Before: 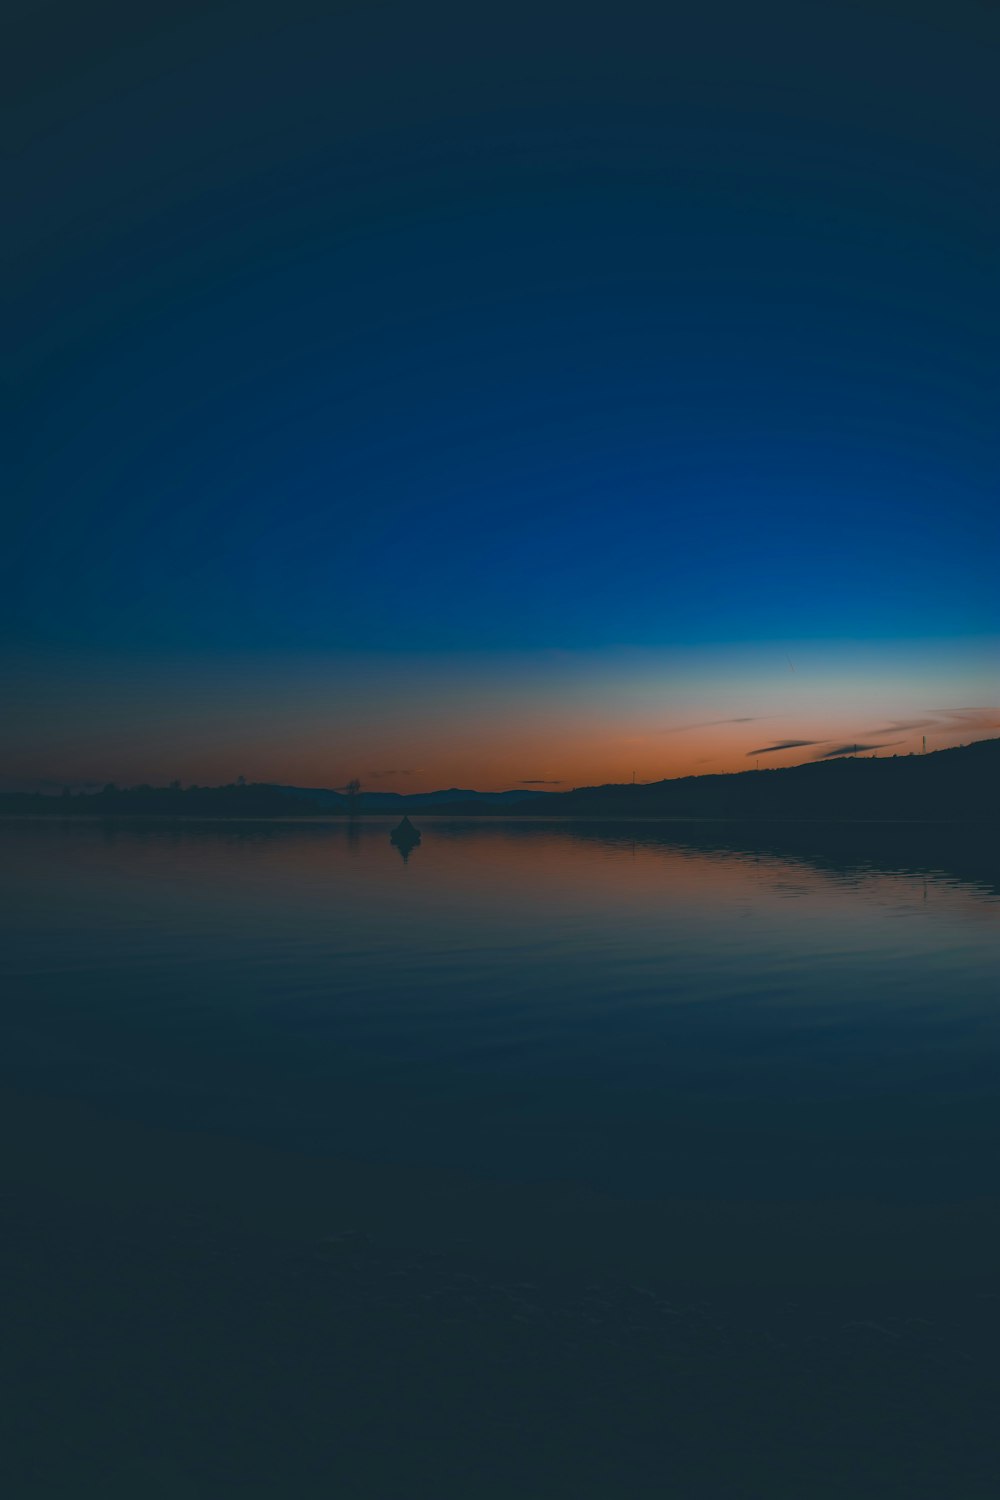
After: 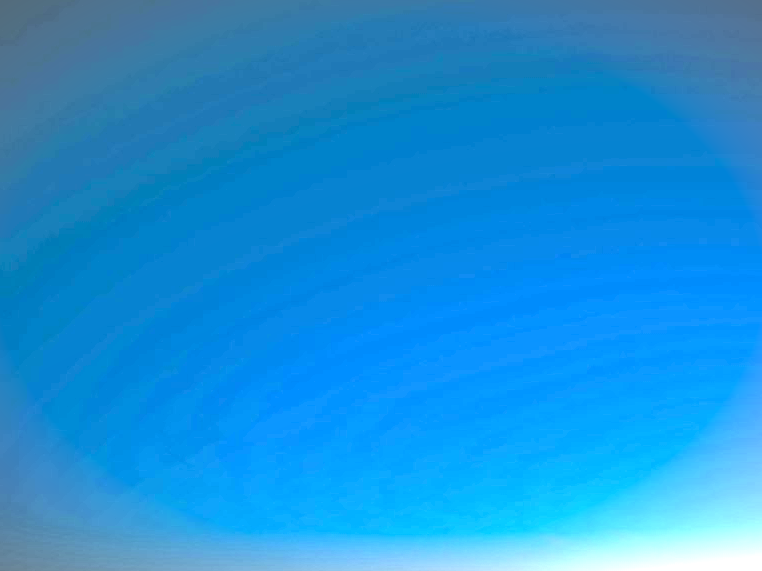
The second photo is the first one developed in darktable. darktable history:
local contrast: highlights 100%, shadows 100%, detail 120%, midtone range 0.2
crop: left 0.579%, top 7.627%, right 23.167%, bottom 54.275%
exposure: exposure 3 EV, compensate highlight preservation false
vignetting: fall-off start 100%, brightness -0.282, width/height ratio 1.31
